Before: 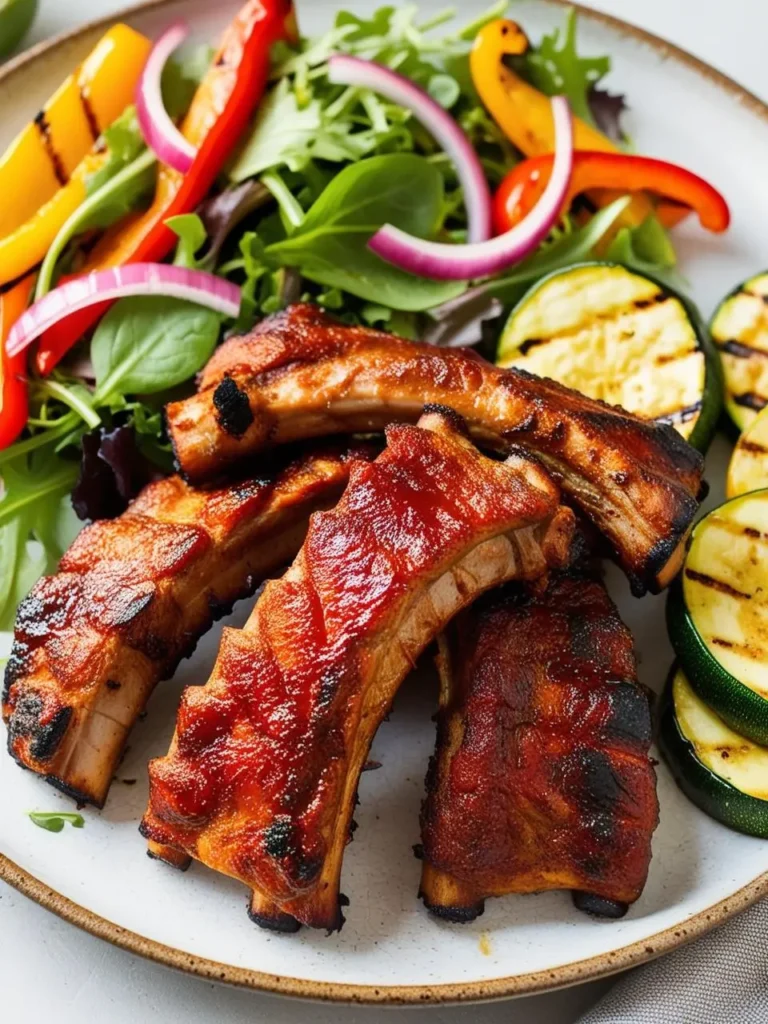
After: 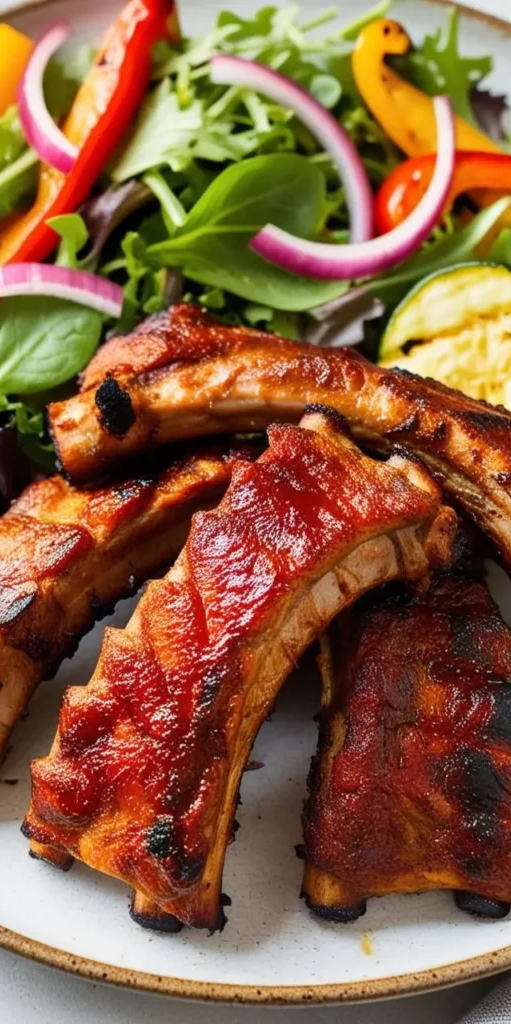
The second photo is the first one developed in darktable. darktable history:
crop and rotate: left 15.468%, right 17.979%
